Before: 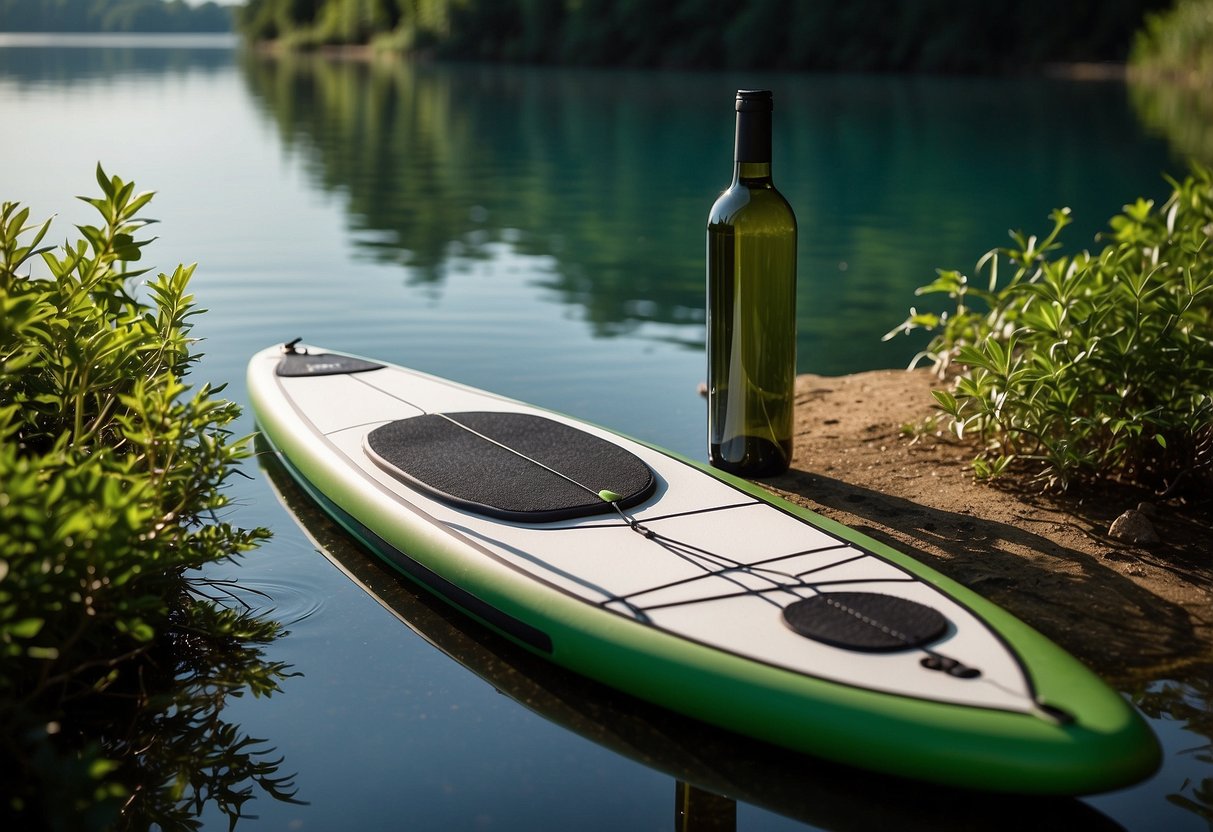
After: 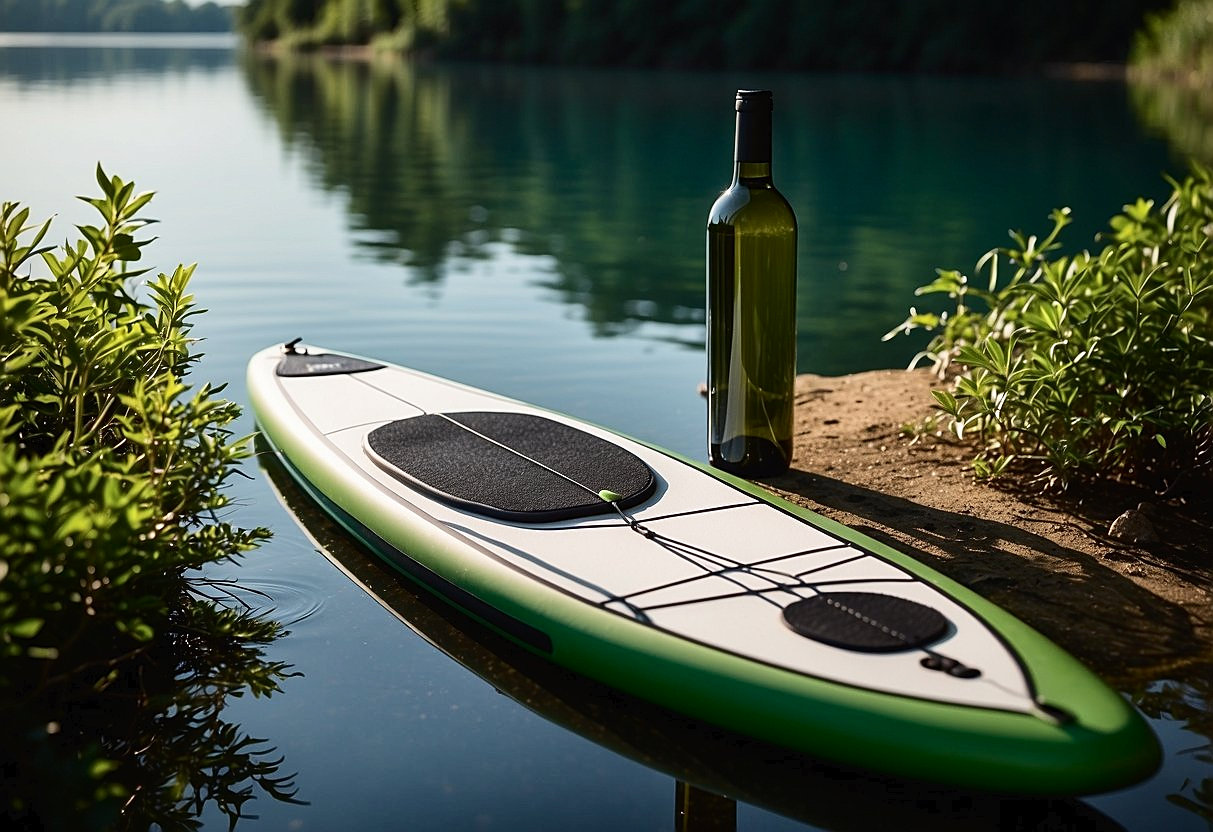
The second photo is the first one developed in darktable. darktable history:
sharpen: on, module defaults
tone curve: curves: ch0 [(0, 0) (0.003, 0.018) (0.011, 0.019) (0.025, 0.024) (0.044, 0.037) (0.069, 0.053) (0.1, 0.075) (0.136, 0.105) (0.177, 0.136) (0.224, 0.179) (0.277, 0.244) (0.335, 0.319) (0.399, 0.4) (0.468, 0.495) (0.543, 0.58) (0.623, 0.671) (0.709, 0.757) (0.801, 0.838) (0.898, 0.913) (1, 1)], color space Lab, independent channels, preserve colors none
